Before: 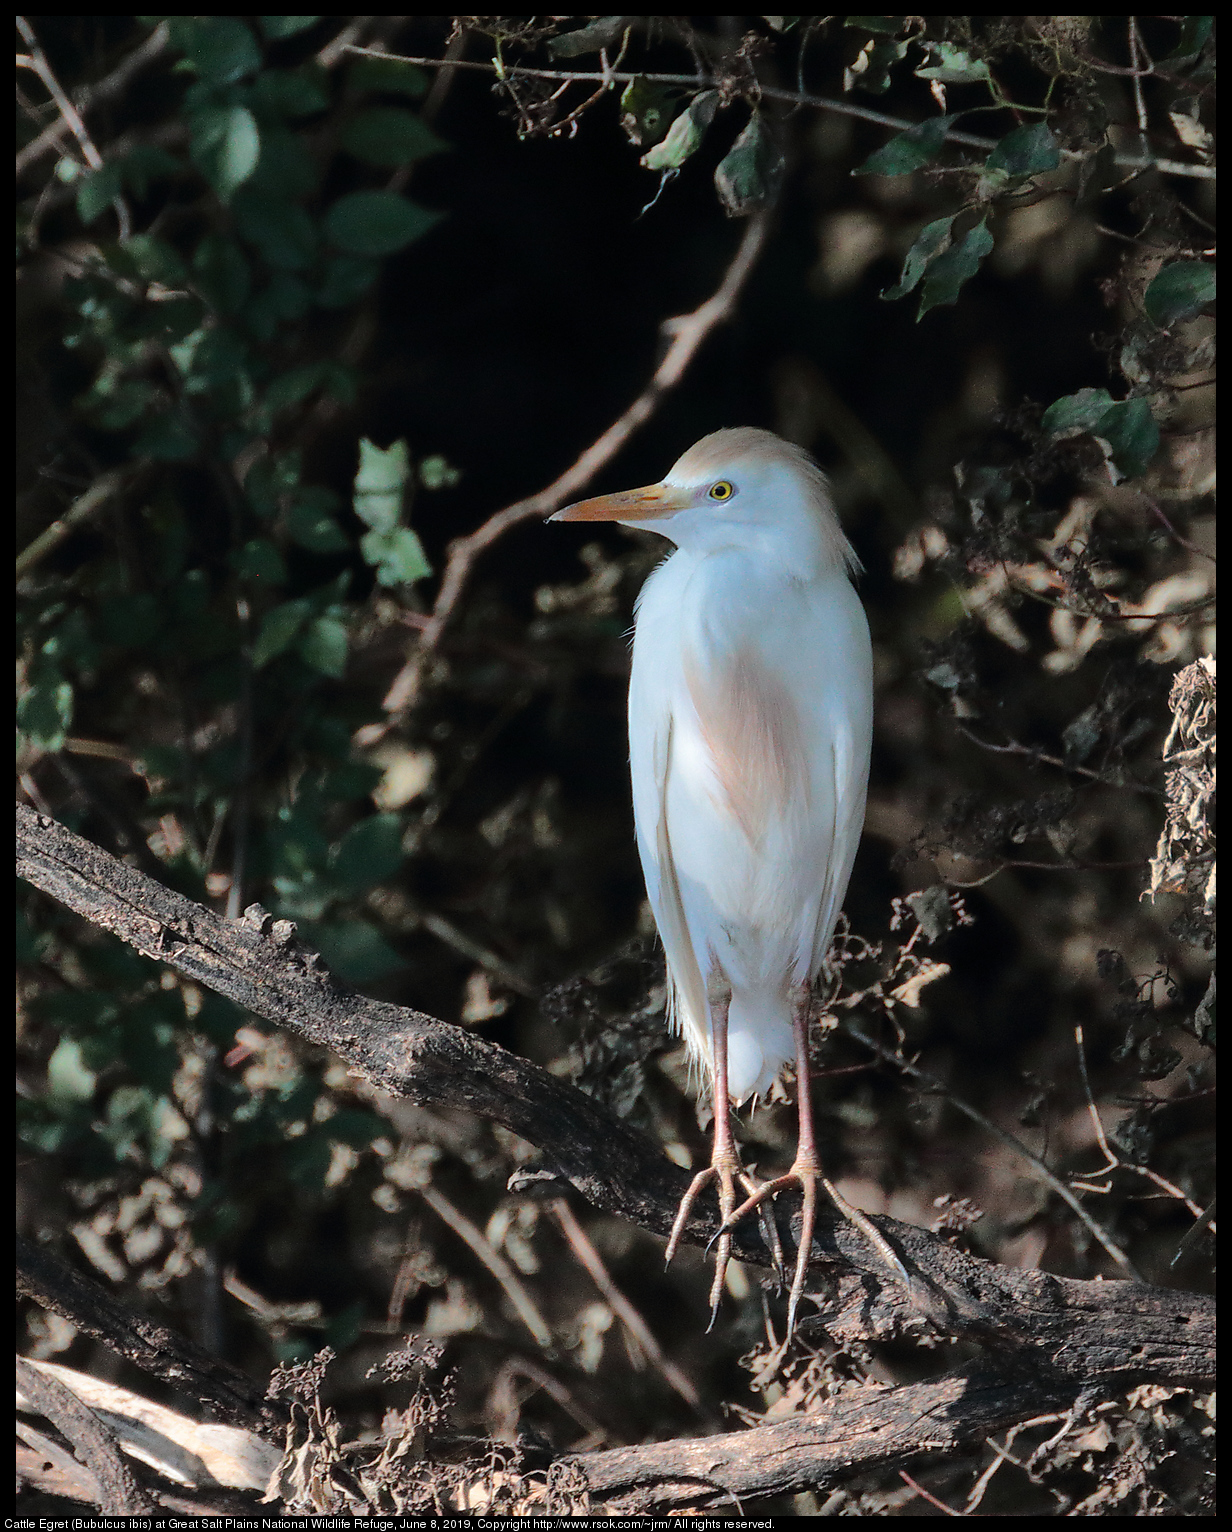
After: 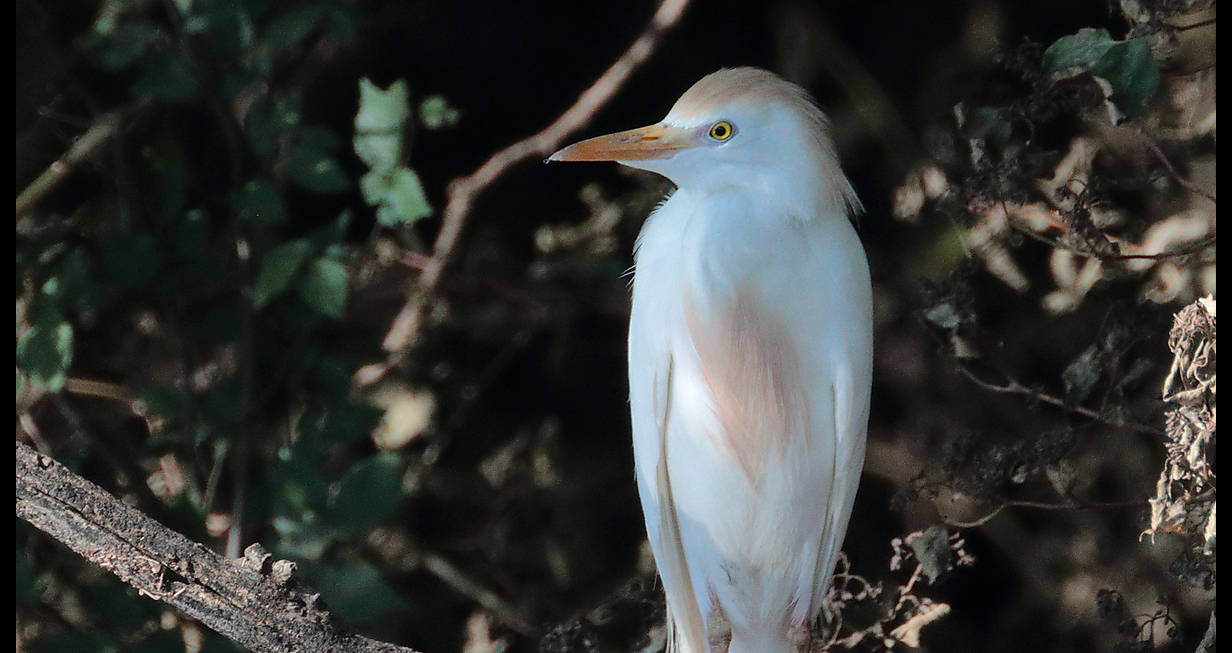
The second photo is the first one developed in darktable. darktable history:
tone equalizer: edges refinement/feathering 500, mask exposure compensation -1.57 EV, preserve details no
crop and rotate: top 23.531%, bottom 33.795%
